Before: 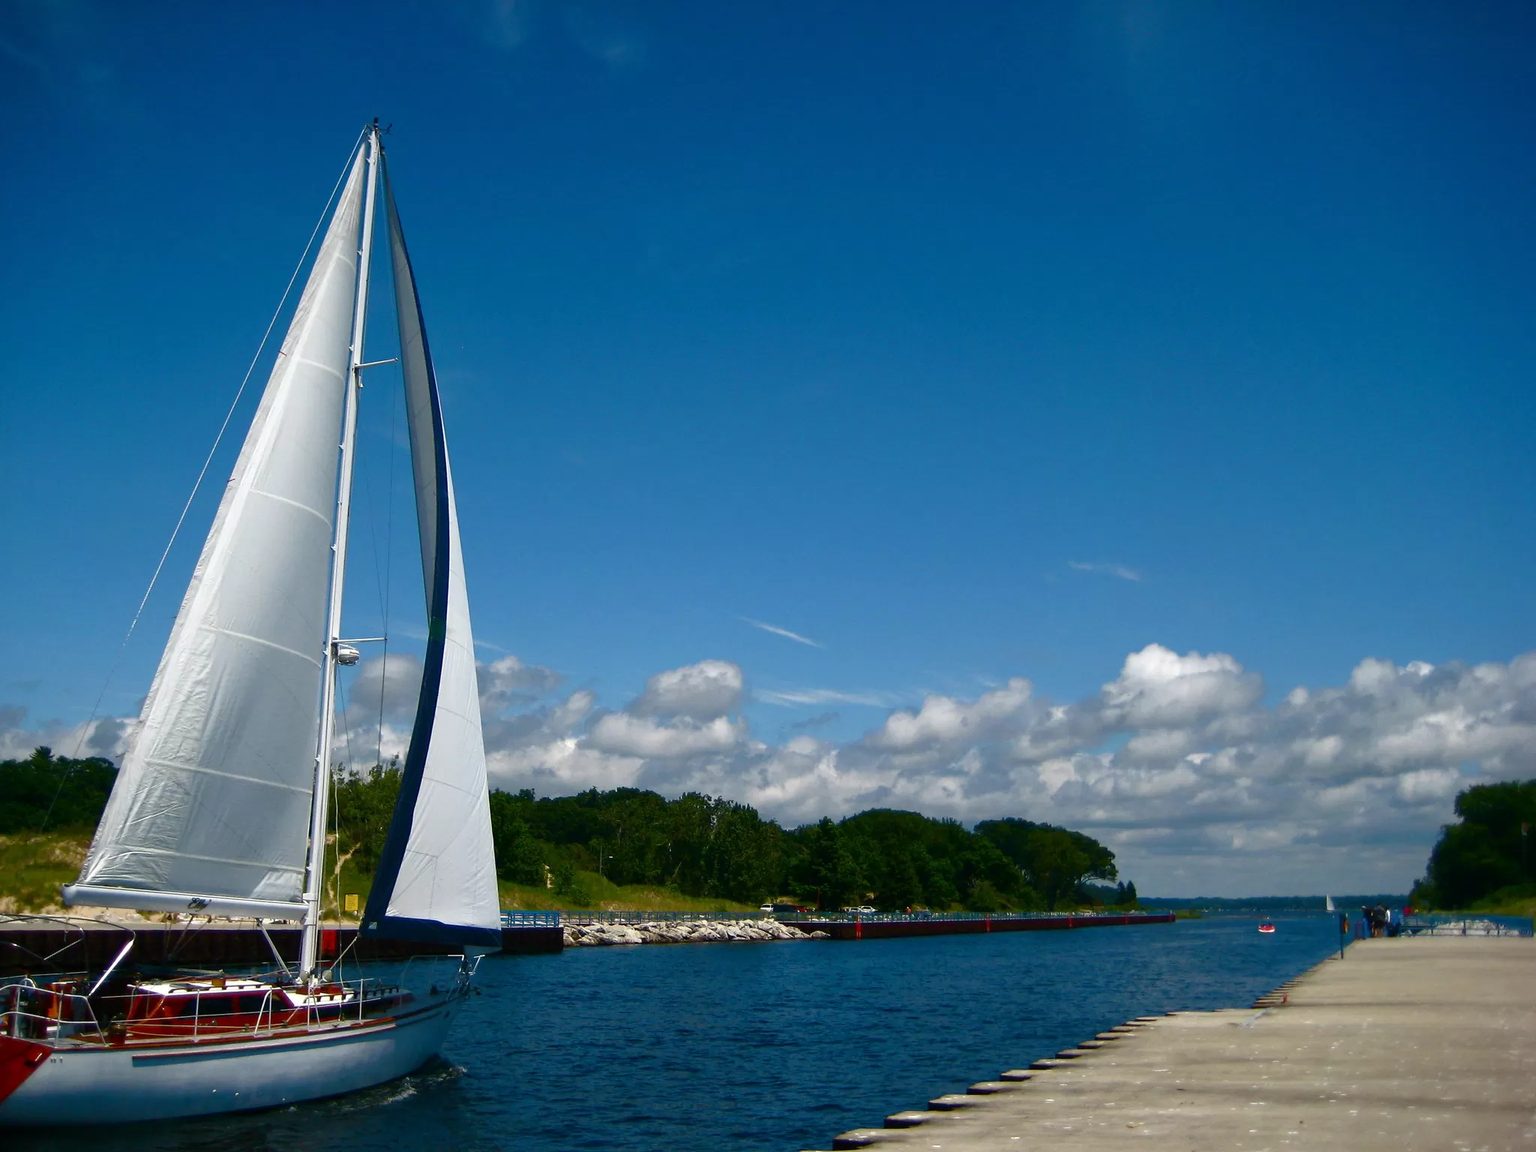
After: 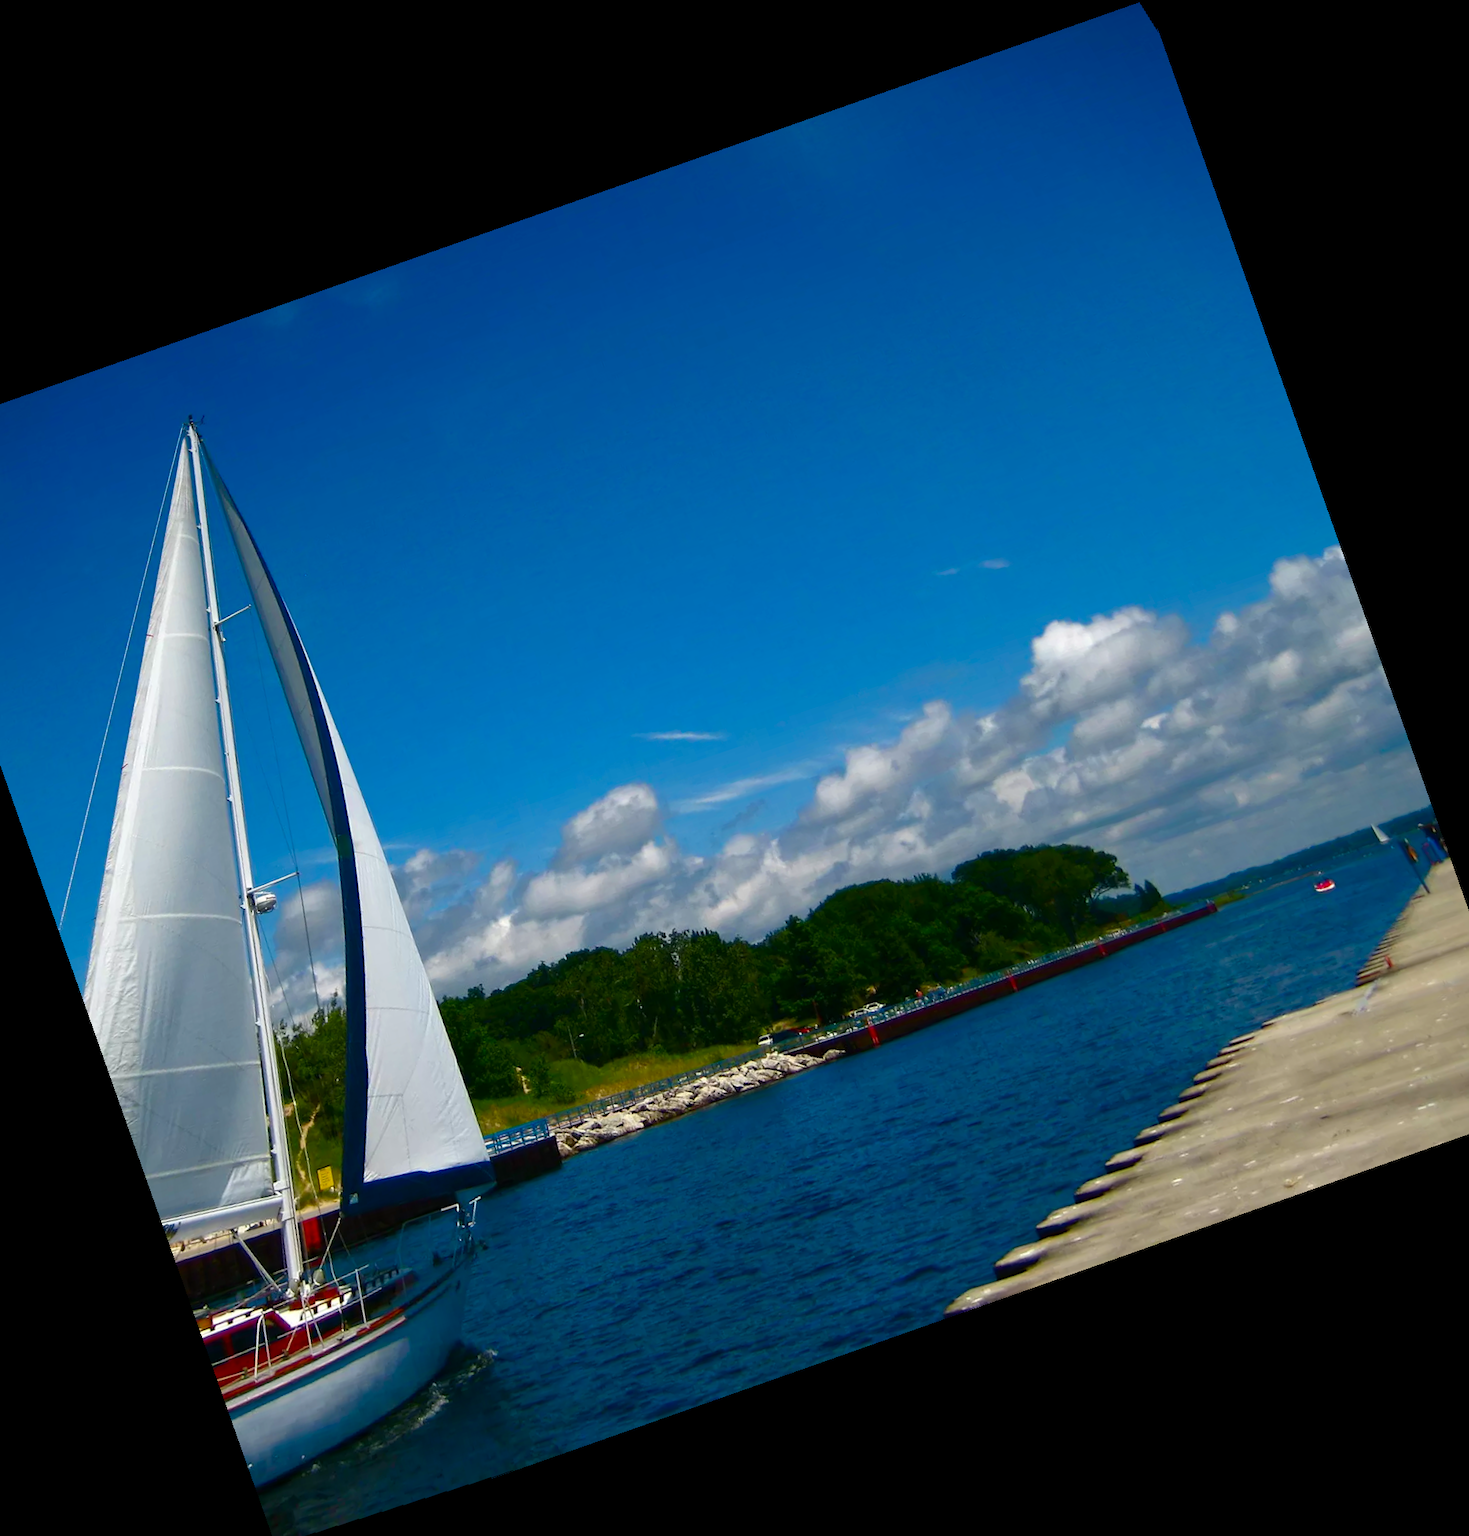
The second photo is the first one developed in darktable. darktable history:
crop and rotate: angle 19.43°, left 6.812%, right 4.125%, bottom 1.087%
rotate and perspective: rotation 0.72°, lens shift (vertical) -0.352, lens shift (horizontal) -0.051, crop left 0.152, crop right 0.859, crop top 0.019, crop bottom 0.964
color zones: curves: ch0 [(0, 0.613) (0.01, 0.613) (0.245, 0.448) (0.498, 0.529) (0.642, 0.665) (0.879, 0.777) (0.99, 0.613)]; ch1 [(0, 0) (0.143, 0) (0.286, 0) (0.429, 0) (0.571, 0) (0.714, 0) (0.857, 0)], mix -131.09%
